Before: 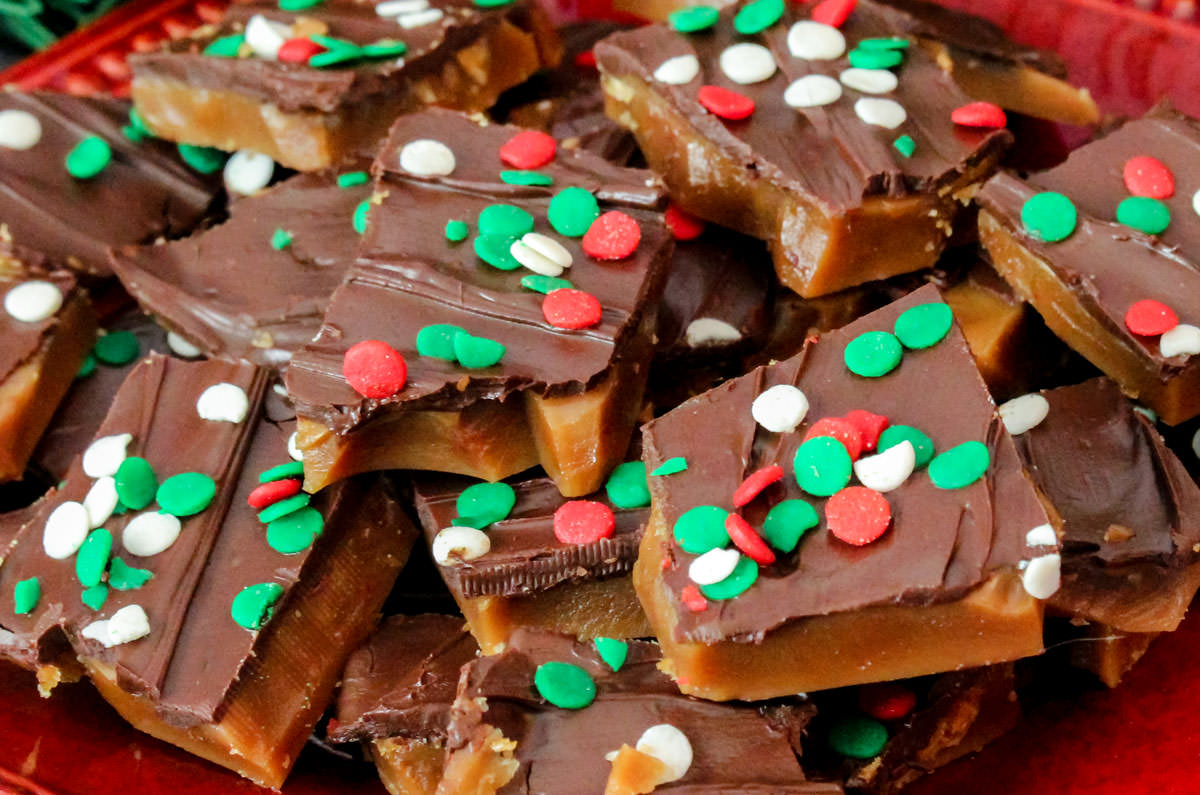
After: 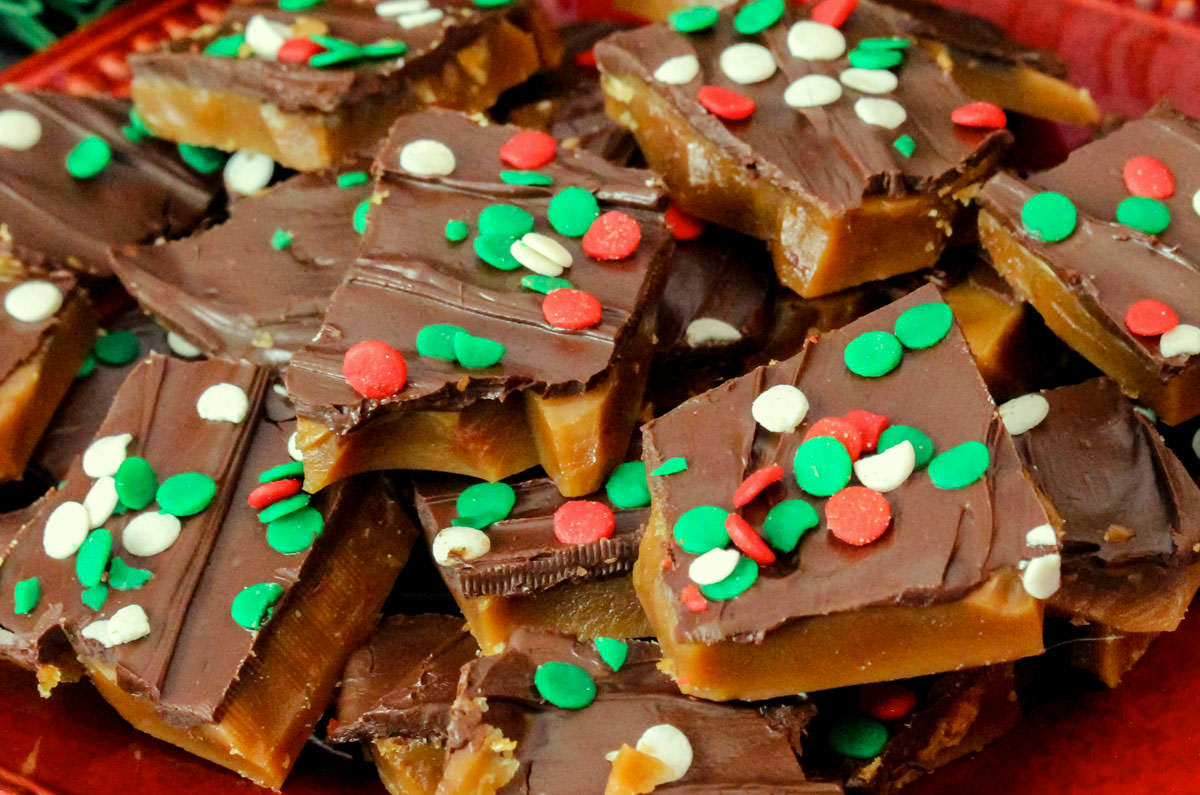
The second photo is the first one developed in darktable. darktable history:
color correction: highlights a* -5.63, highlights b* 11.05
